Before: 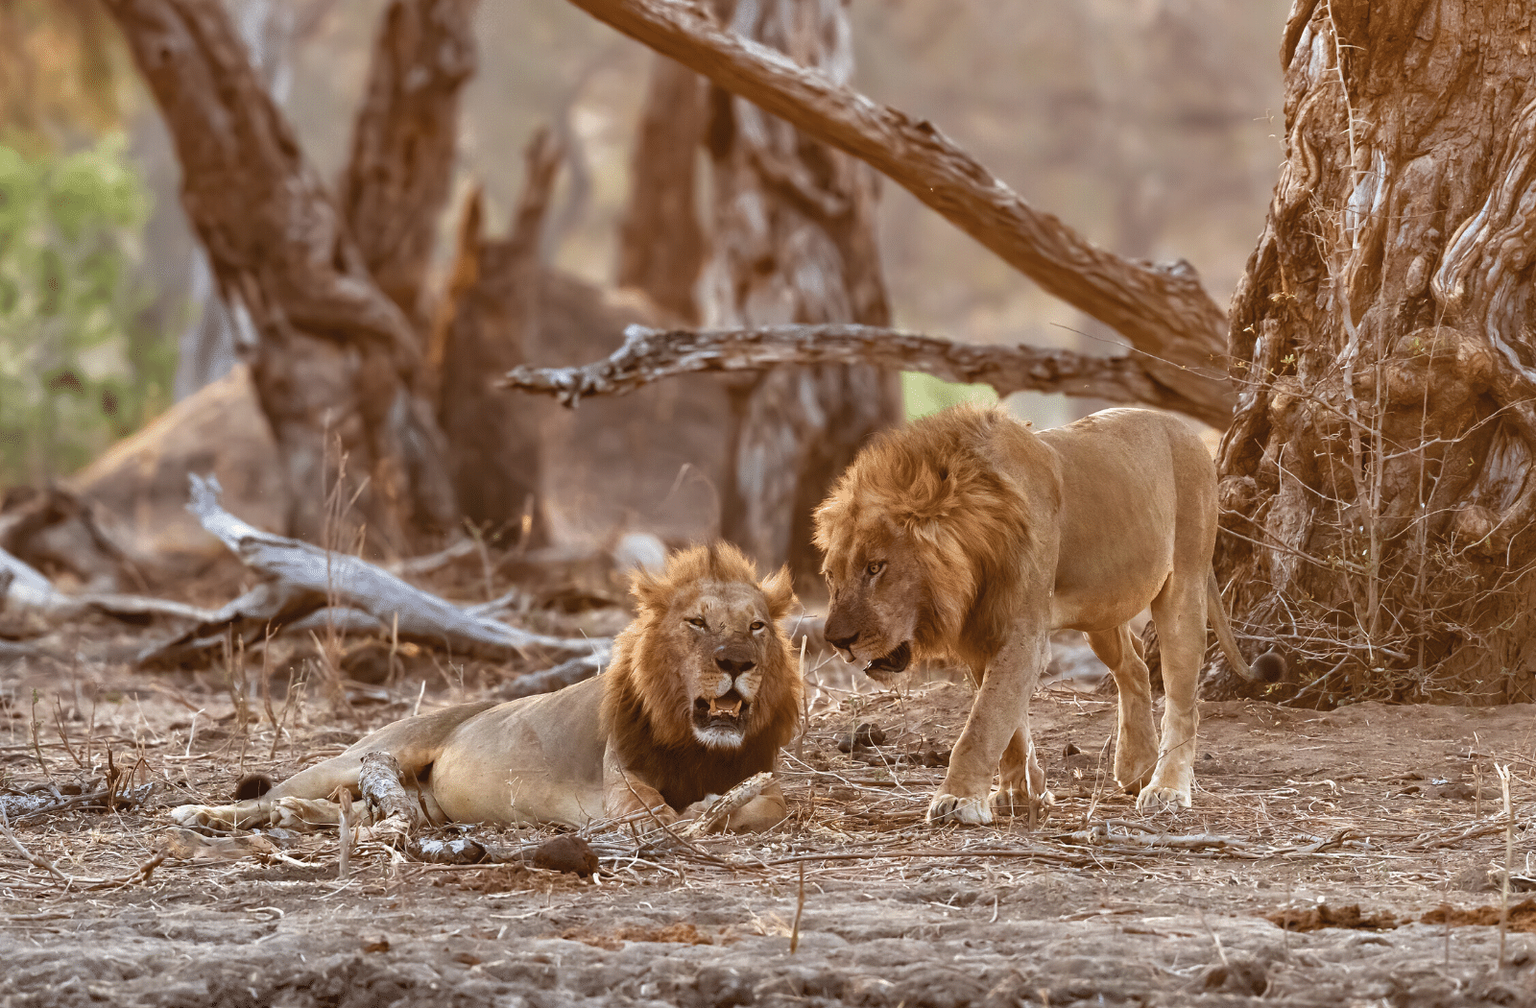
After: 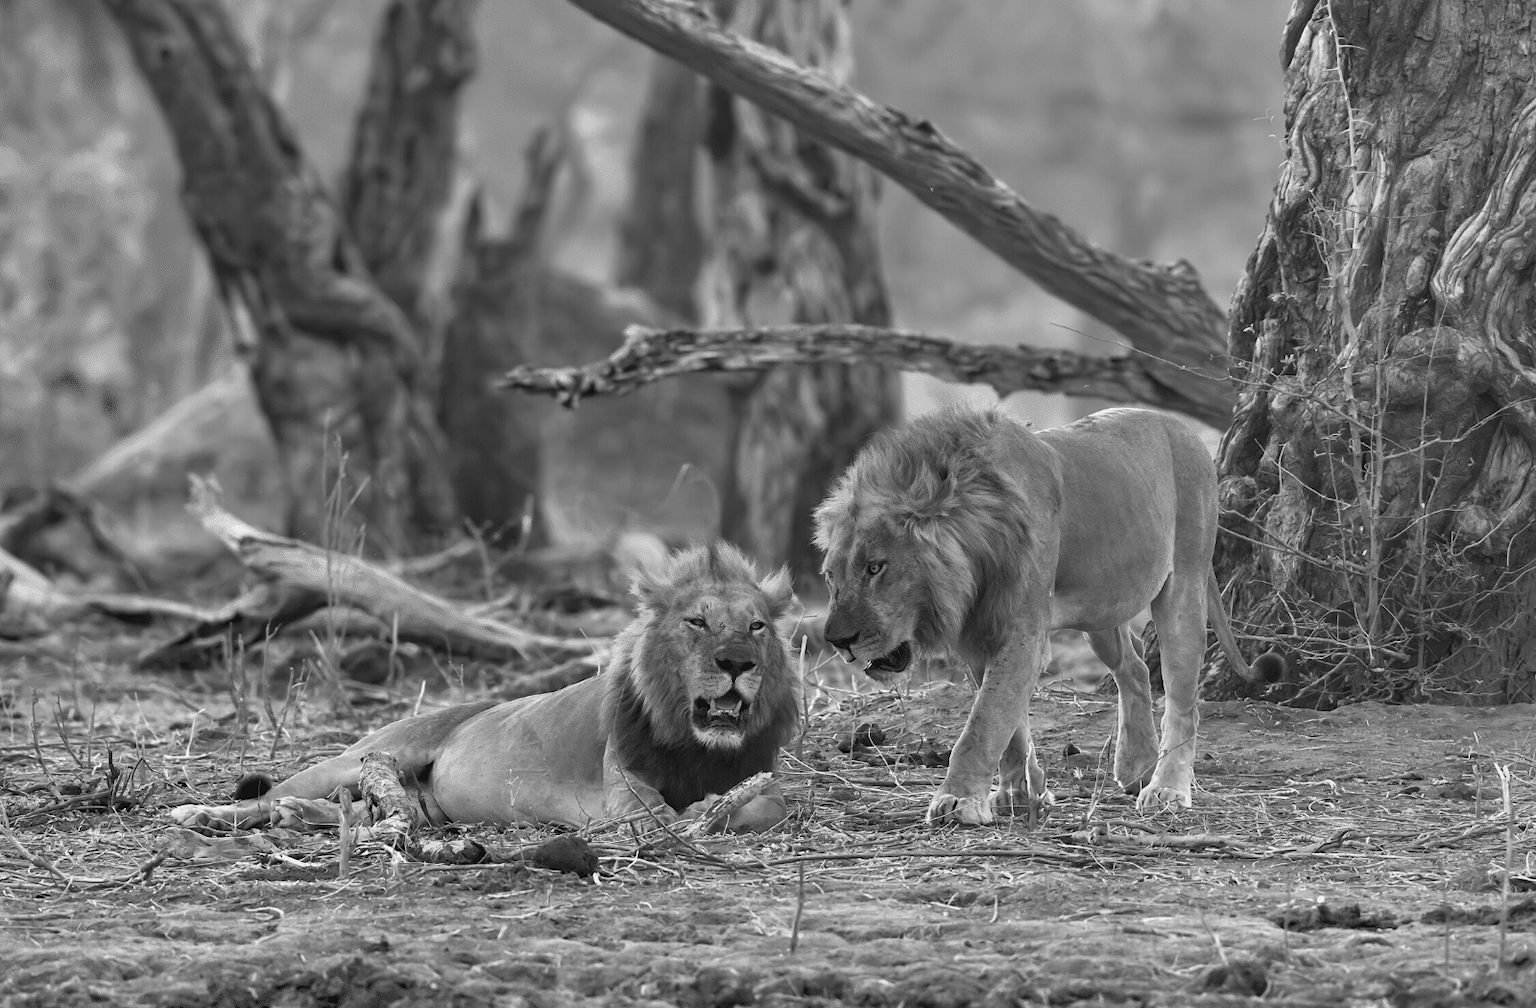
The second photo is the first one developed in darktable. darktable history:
monochrome: a -35.87, b 49.73, size 1.7
color balance rgb: shadows lift › chroma 2%, shadows lift › hue 217.2°, power › chroma 0.25%, power › hue 60°, highlights gain › chroma 1.5%, highlights gain › hue 309.6°, global offset › luminance -0.5%, perceptual saturation grading › global saturation 15%, global vibrance 20%
